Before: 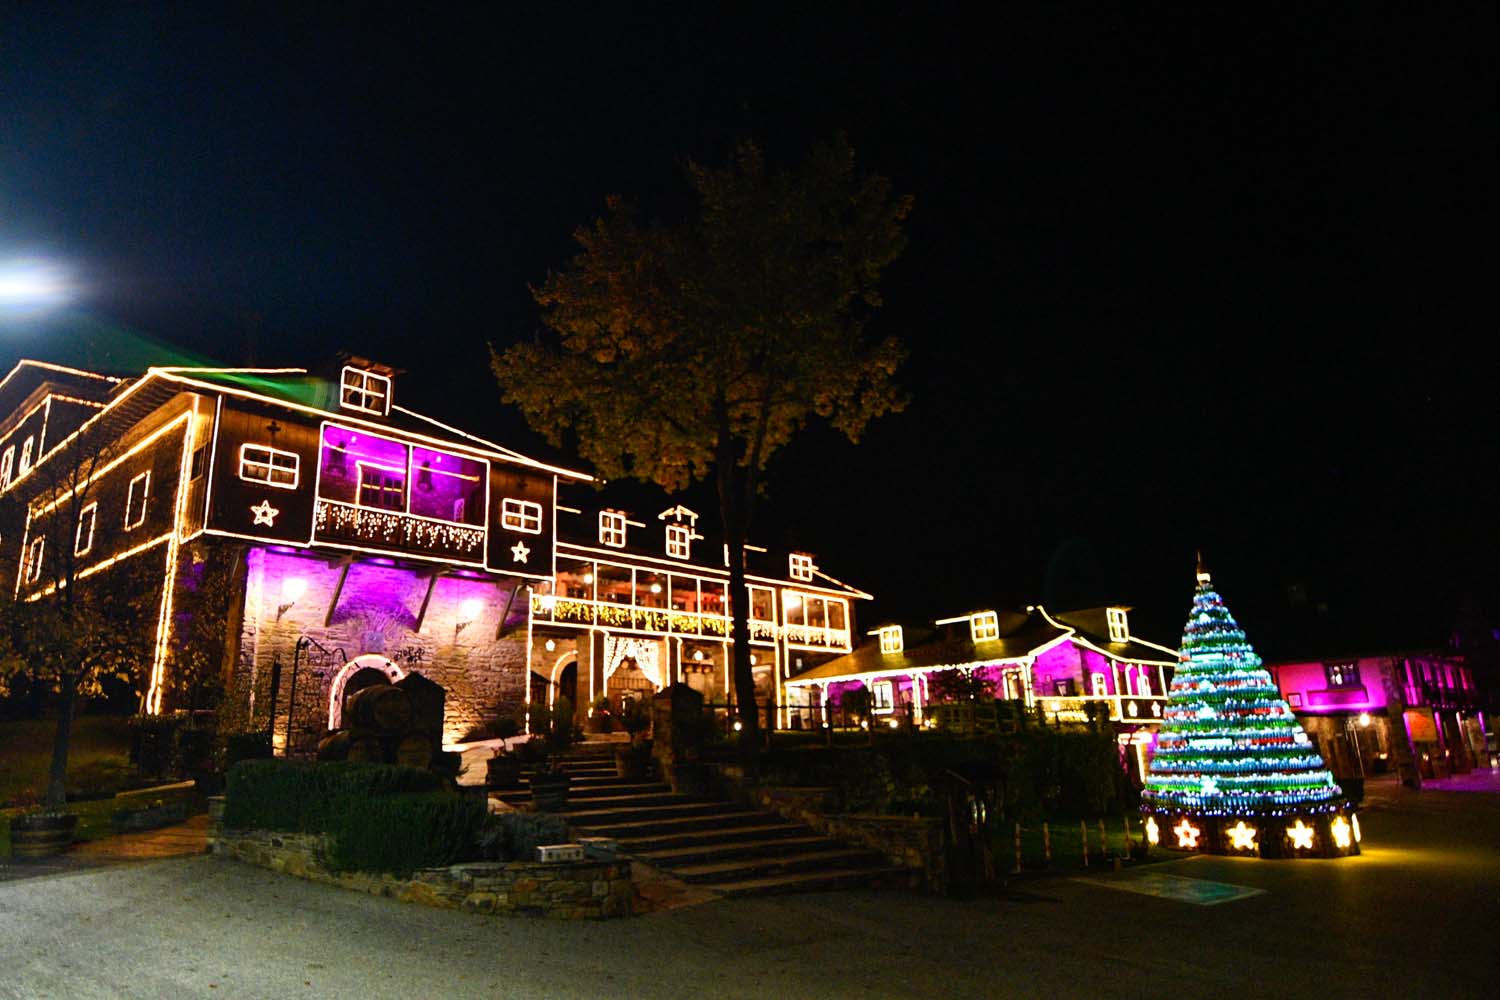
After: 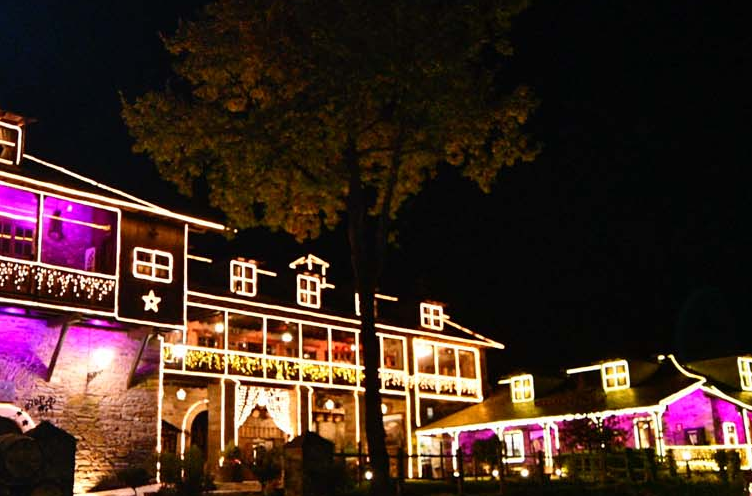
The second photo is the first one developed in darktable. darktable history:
crop: left 24.605%, top 25.128%, right 25.211%, bottom 25.25%
